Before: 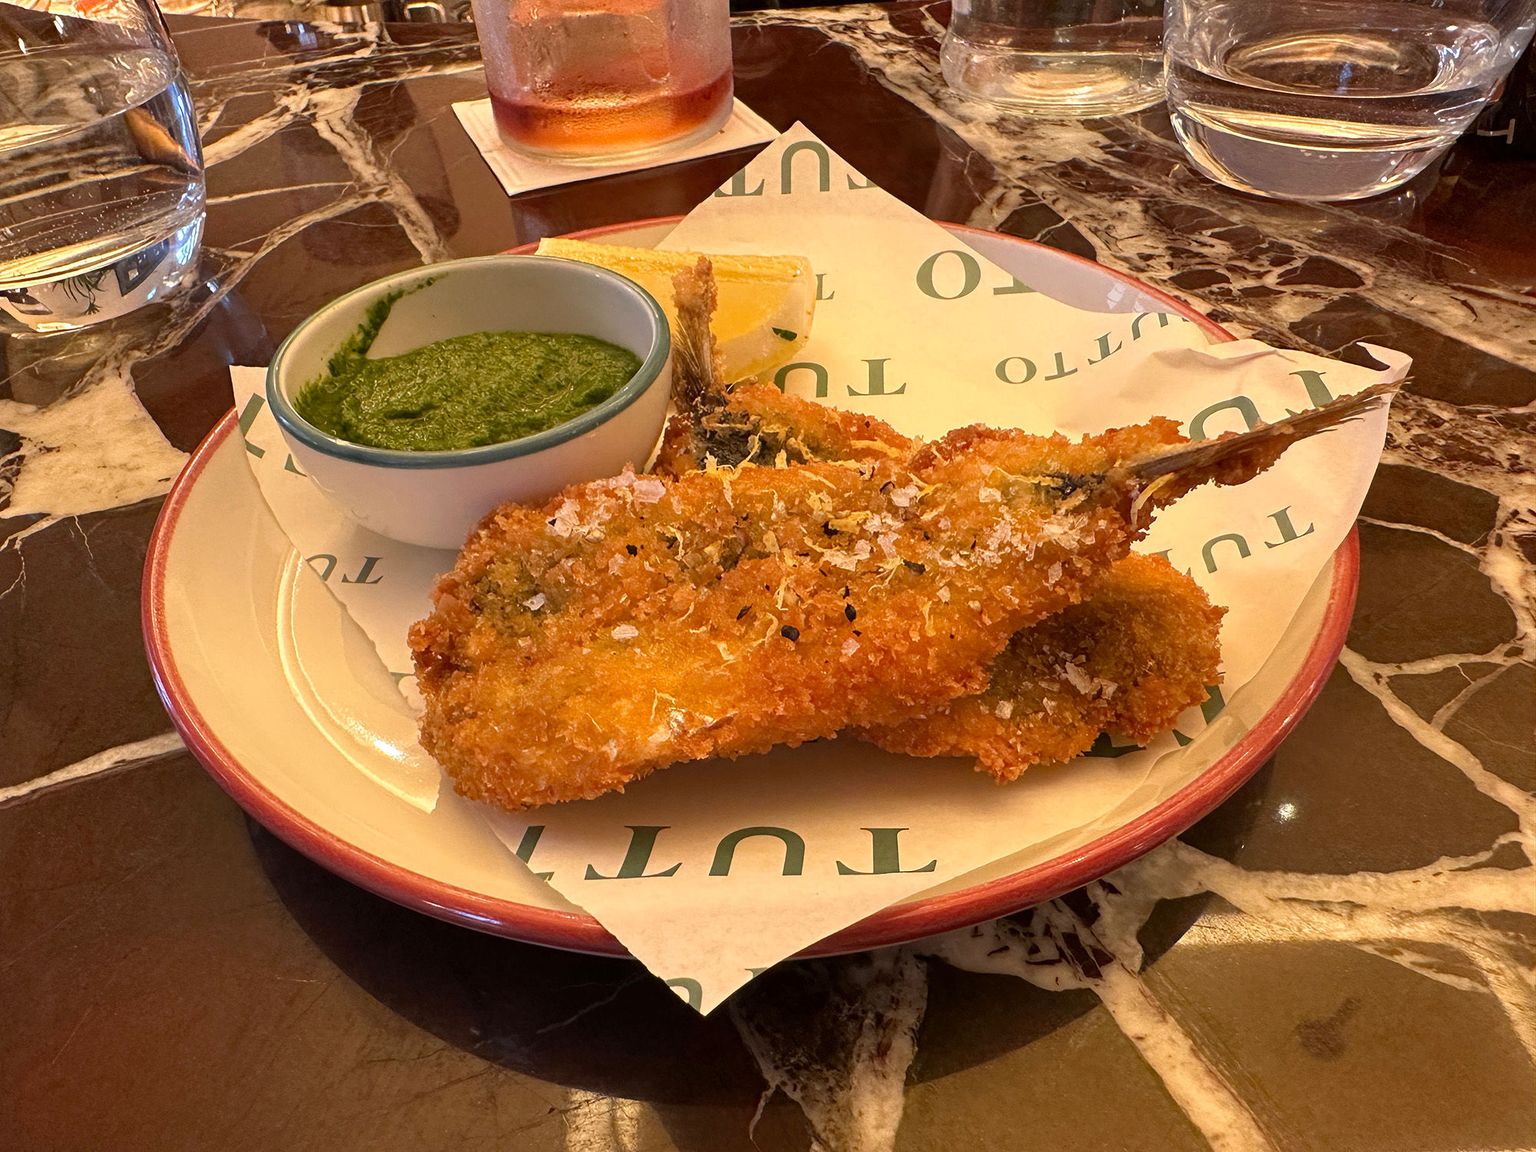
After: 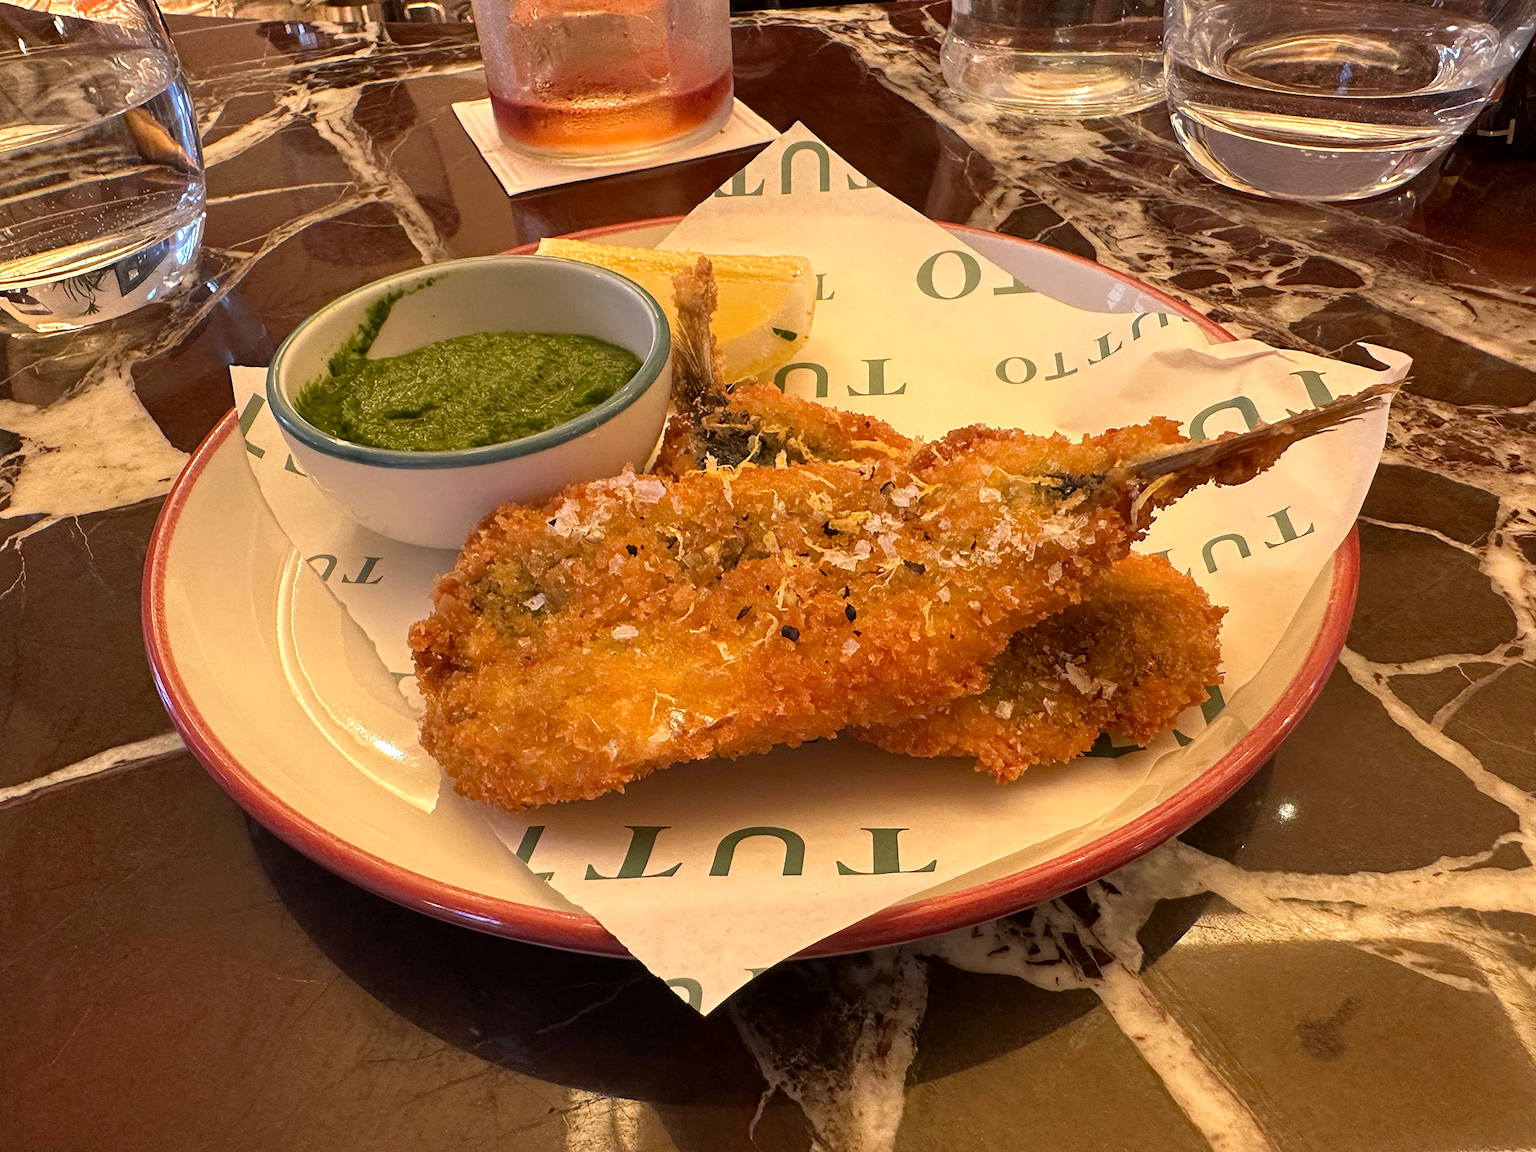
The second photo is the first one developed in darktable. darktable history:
contrast equalizer: y [[0.518, 0.517, 0.501, 0.5, 0.5, 0.5], [0.5 ×6], [0.5 ×6], [0 ×6], [0 ×6]], mix 0.314
